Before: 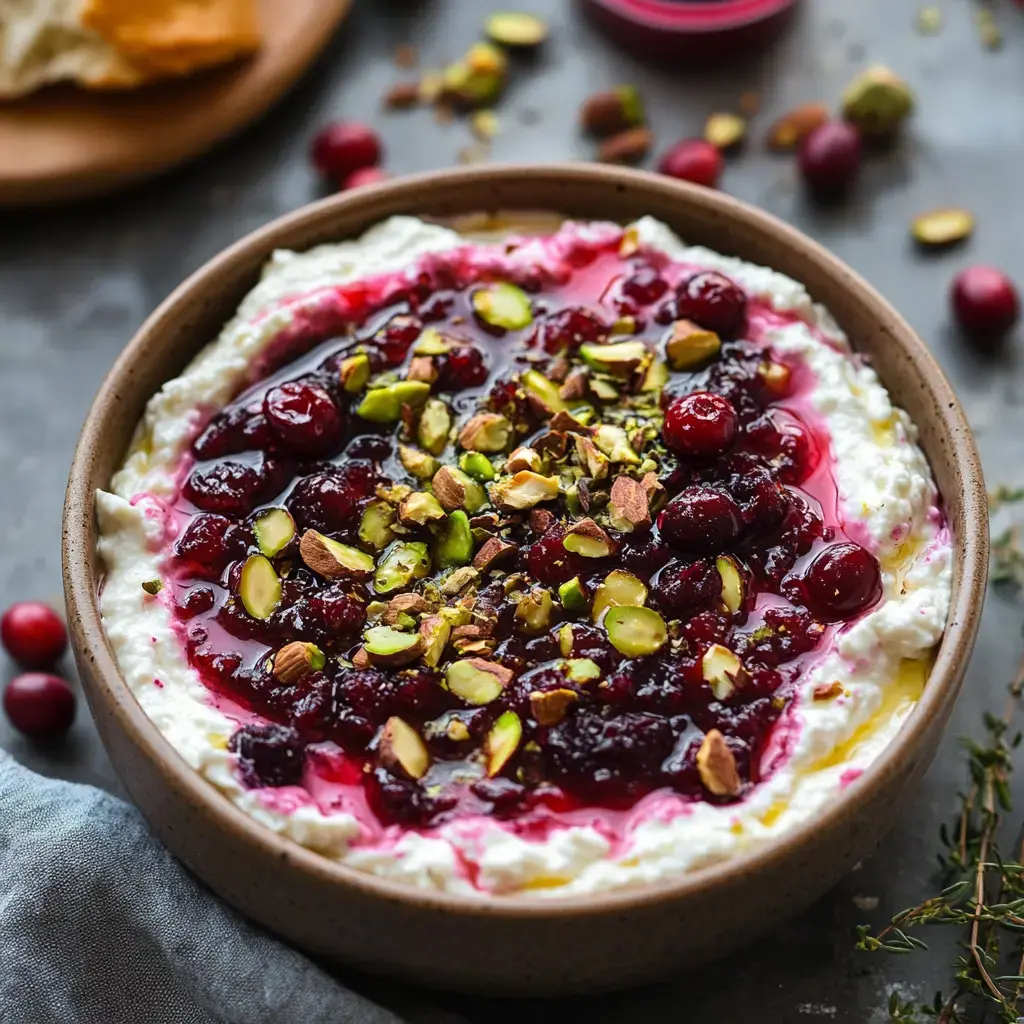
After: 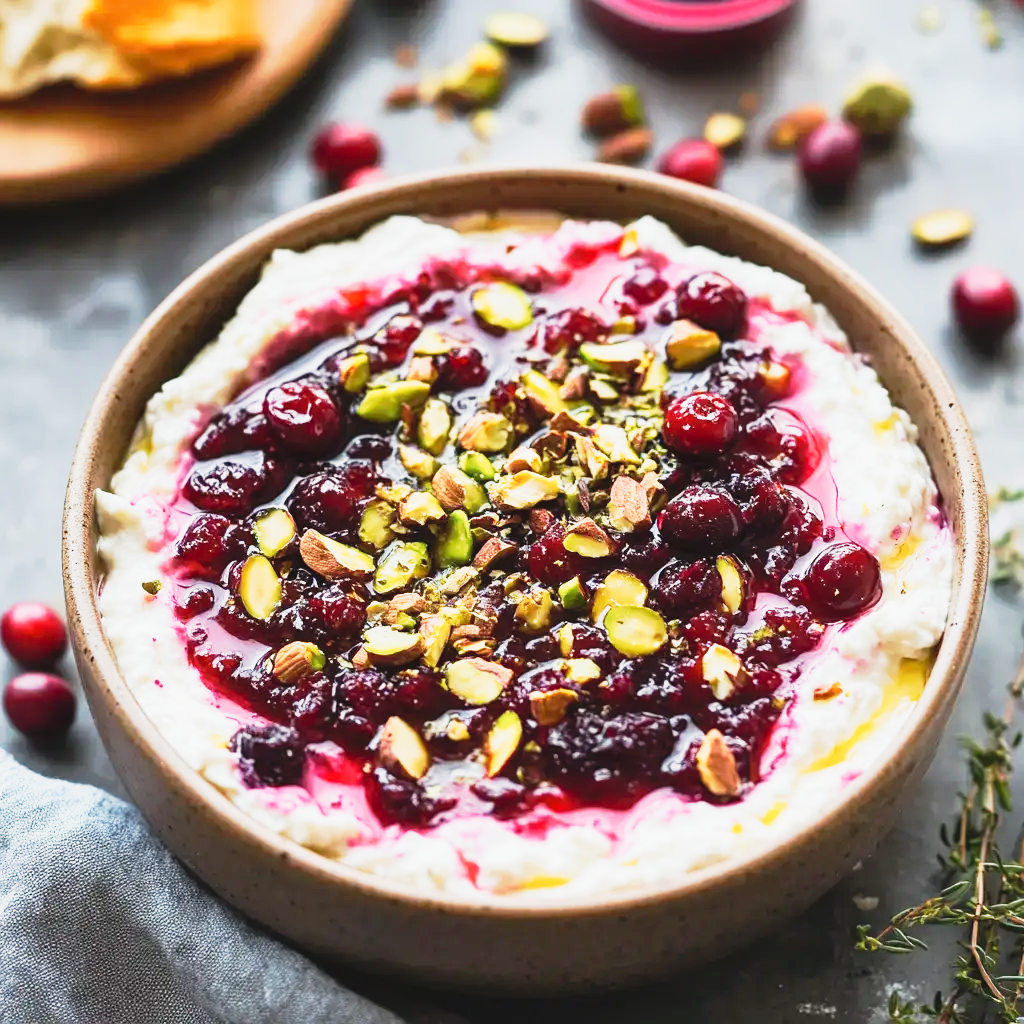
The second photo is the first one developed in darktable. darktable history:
tone curve: curves: ch0 [(0, 0.052) (0.207, 0.35) (0.392, 0.592) (0.54, 0.803) (0.725, 0.922) (0.99, 0.974)], preserve colors none
